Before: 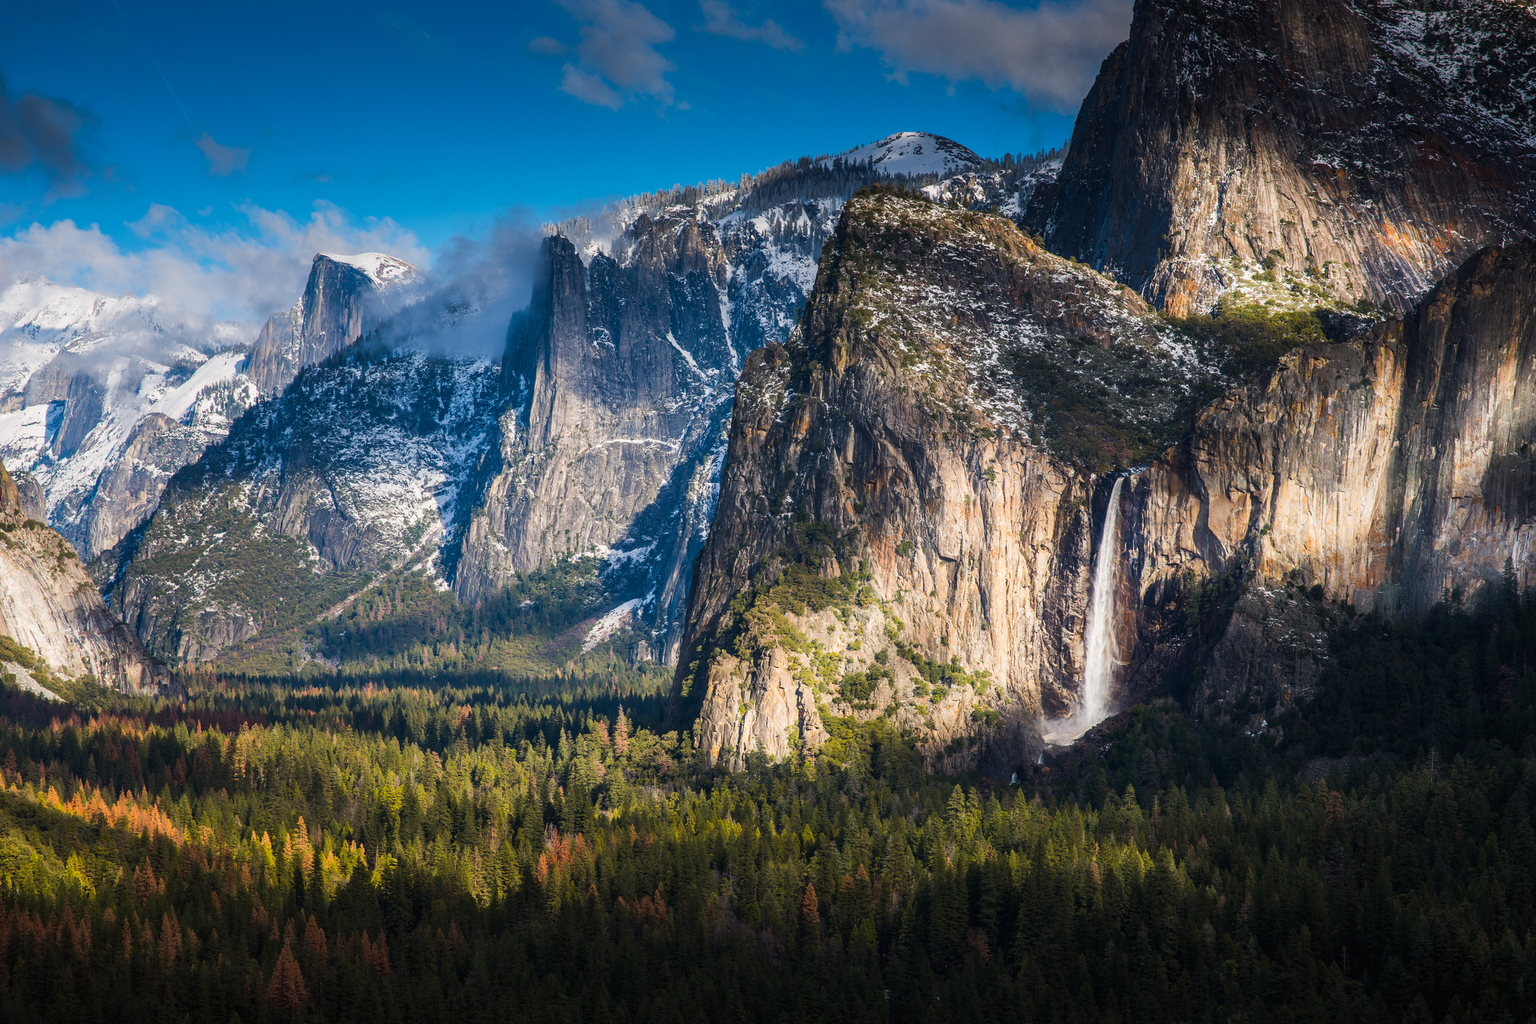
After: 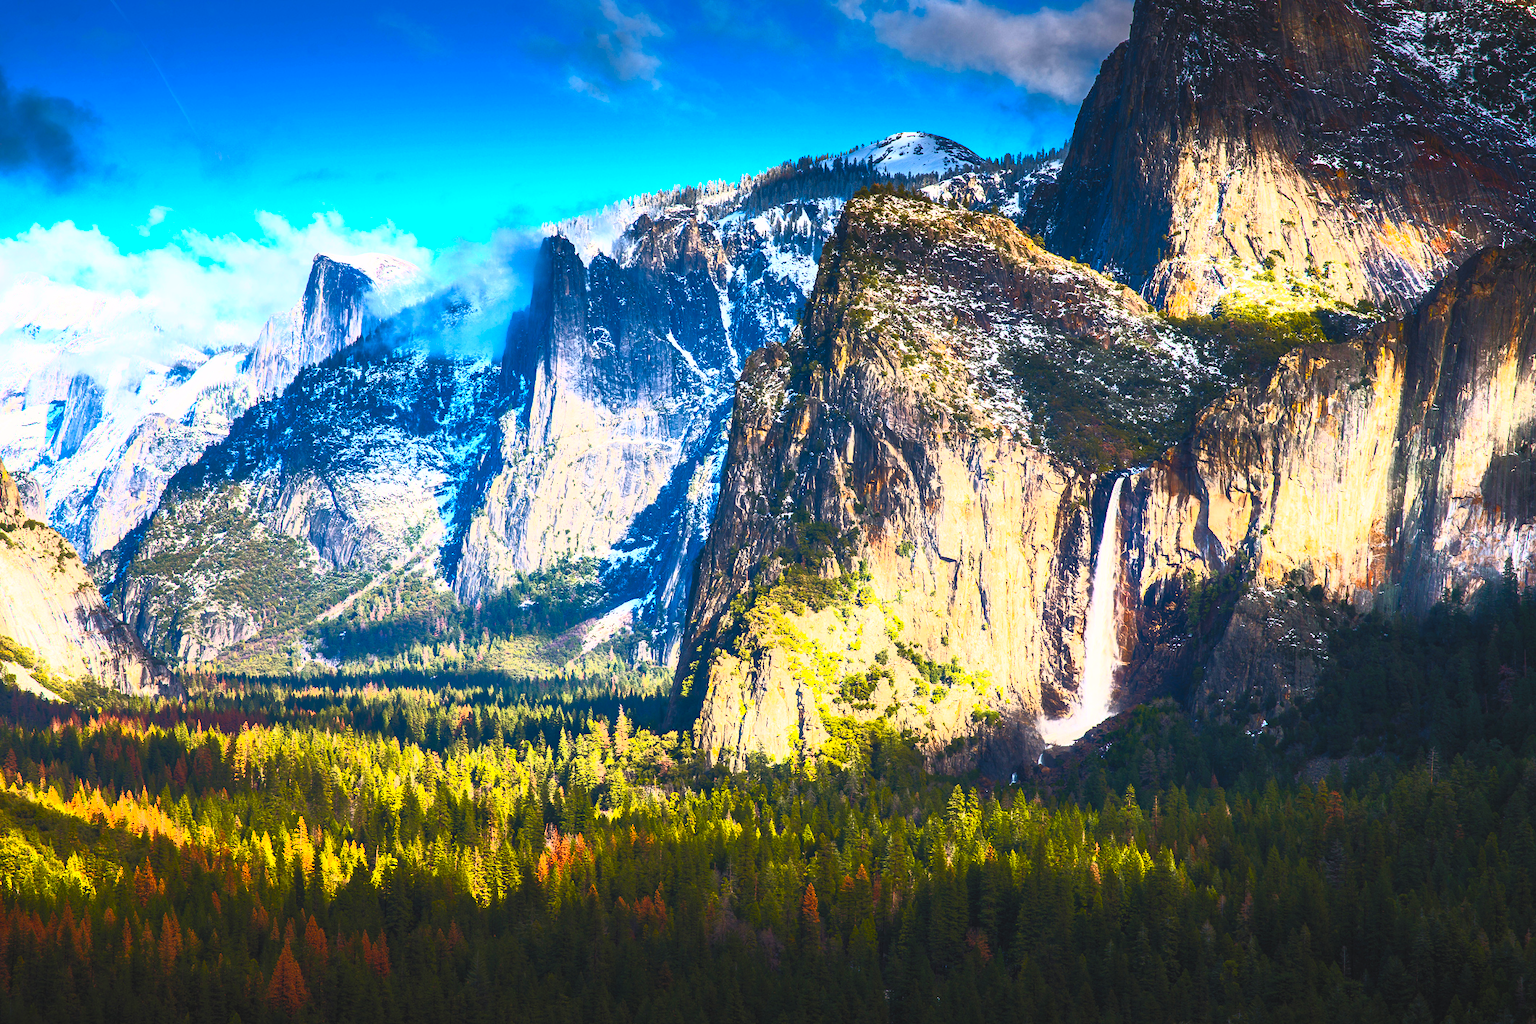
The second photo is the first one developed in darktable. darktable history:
contrast brightness saturation: contrast 0.996, brightness 0.986, saturation 0.992
